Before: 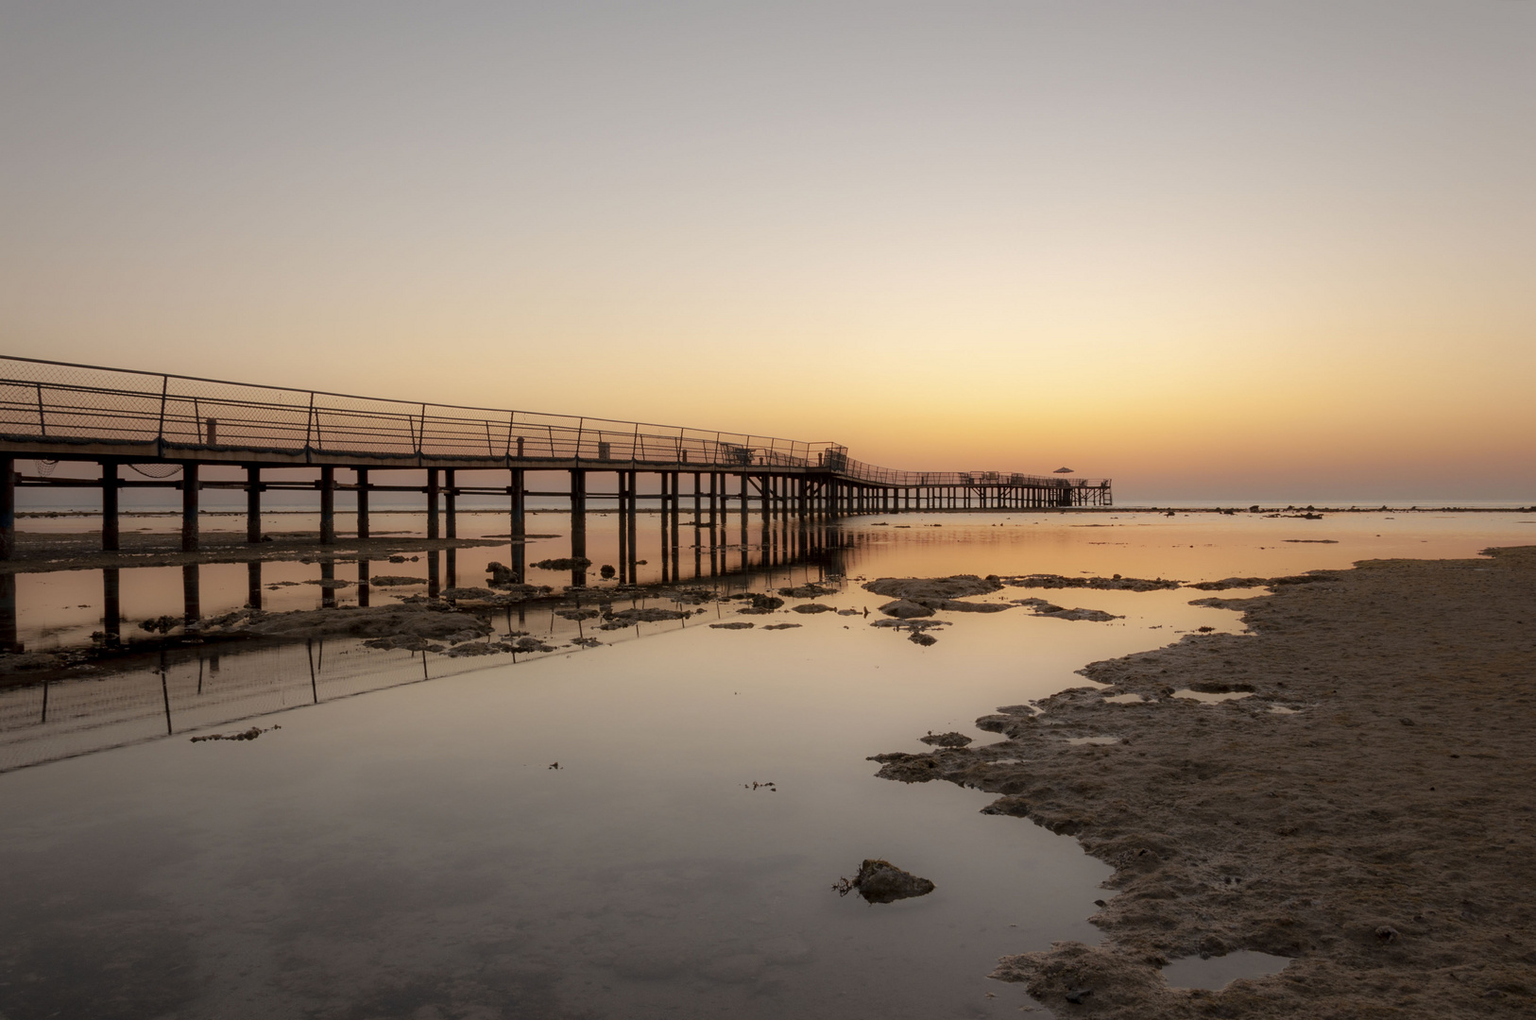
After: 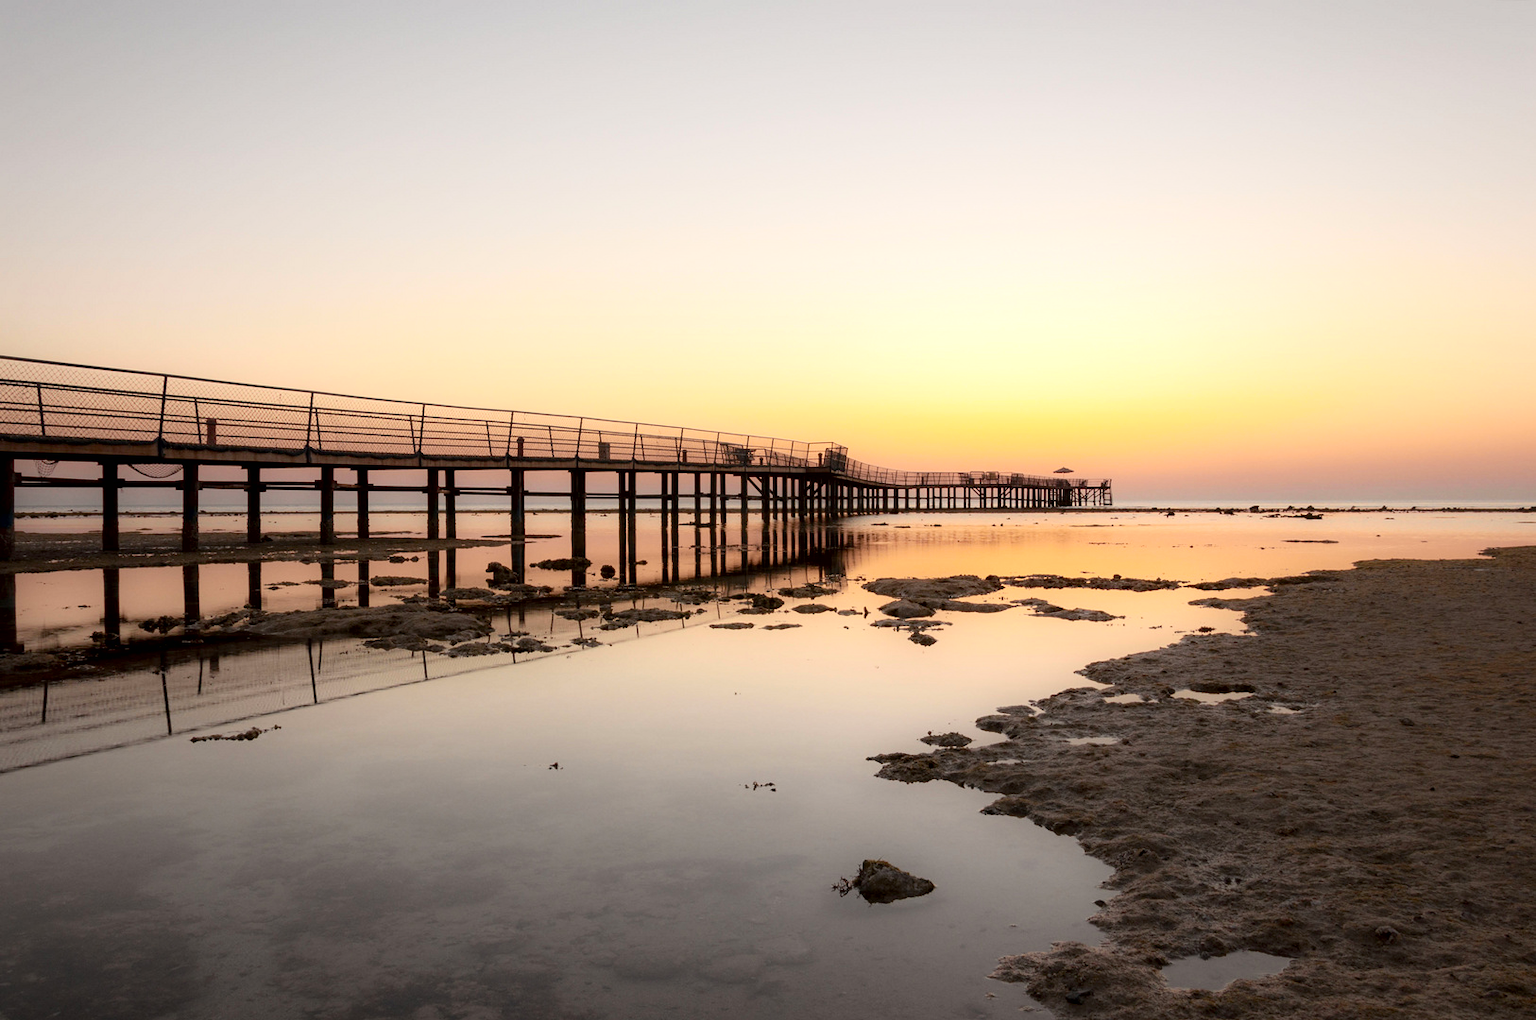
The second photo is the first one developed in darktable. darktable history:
tone equalizer: on, module defaults
color zones: curves: ch0 [(0, 0.5) (0.143, 0.5) (0.286, 0.5) (0.429, 0.5) (0.62, 0.489) (0.714, 0.445) (0.844, 0.496) (1, 0.5)]; ch1 [(0, 0.5) (0.143, 0.5) (0.286, 0.5) (0.429, 0.5) (0.571, 0.5) (0.714, 0.523) (0.857, 0.5) (1, 0.5)]
tone curve: curves: ch0 [(0, 0.003) (0.117, 0.101) (0.257, 0.246) (0.408, 0.432) (0.632, 0.716) (0.795, 0.884) (1, 1)]; ch1 [(0, 0) (0.227, 0.197) (0.405, 0.421) (0.501, 0.501) (0.522, 0.526) (0.546, 0.564) (0.589, 0.602) (0.696, 0.761) (0.976, 0.992)]; ch2 [(0, 0) (0.208, 0.176) (0.377, 0.38) (0.5, 0.5) (0.537, 0.534) (0.571, 0.577) (0.627, 0.64) (0.698, 0.76) (1, 1)], color space Lab, independent channels, preserve colors none
exposure: black level correction 0.003, exposure 0.382 EV, compensate highlight preservation false
